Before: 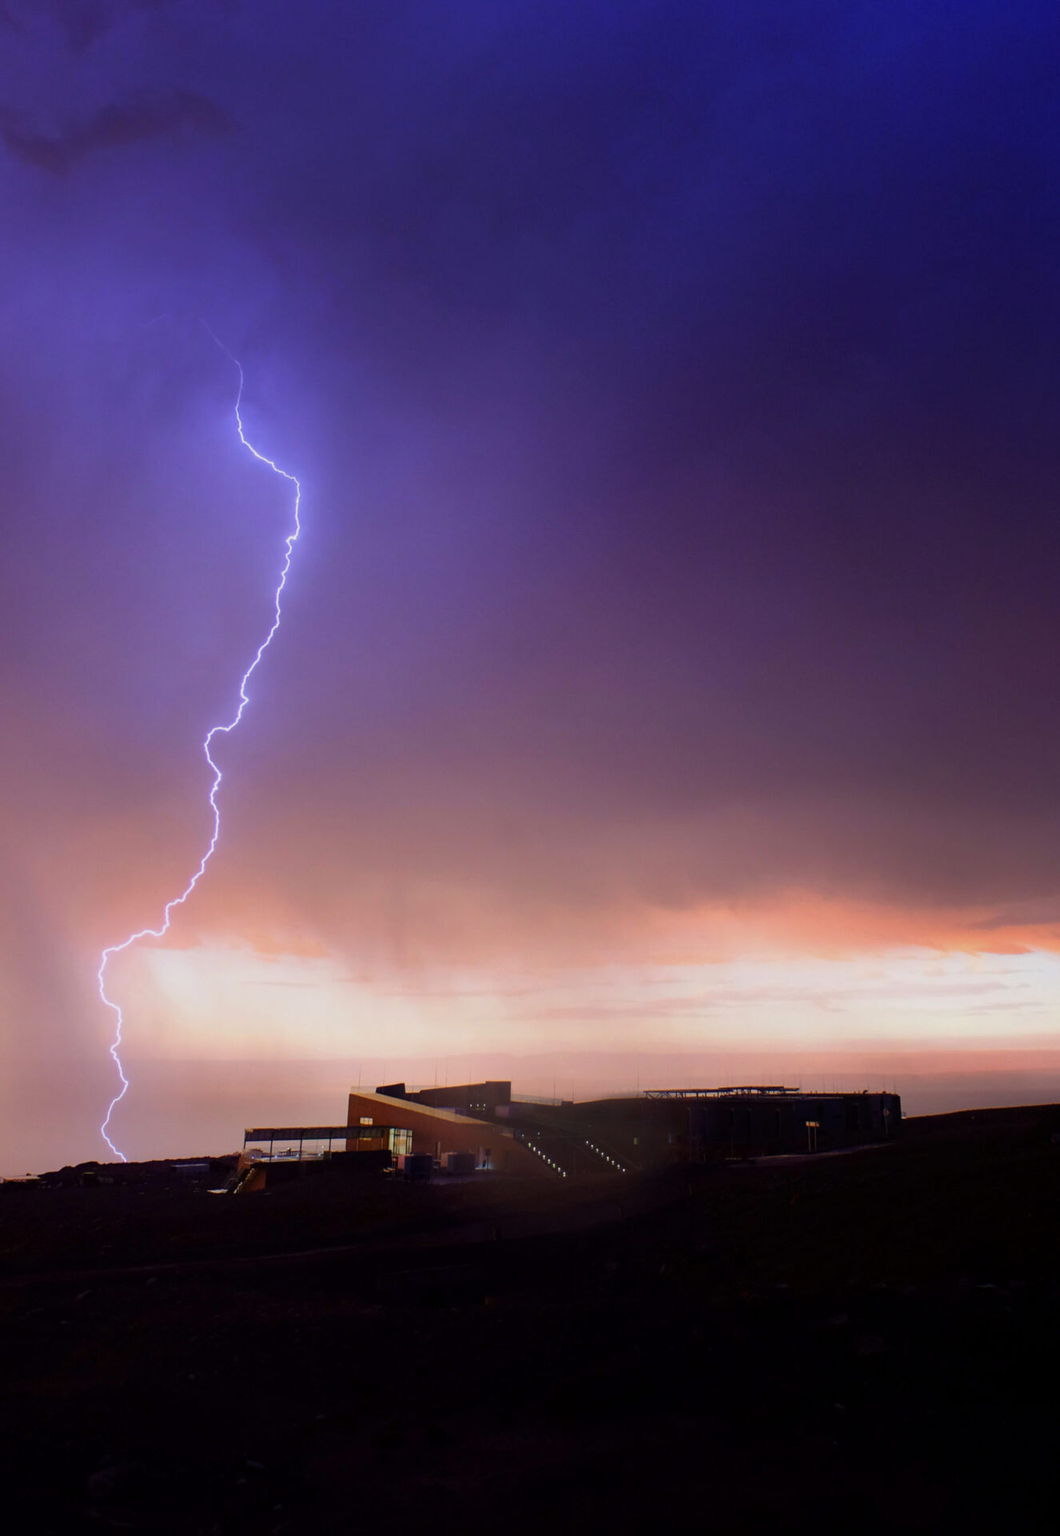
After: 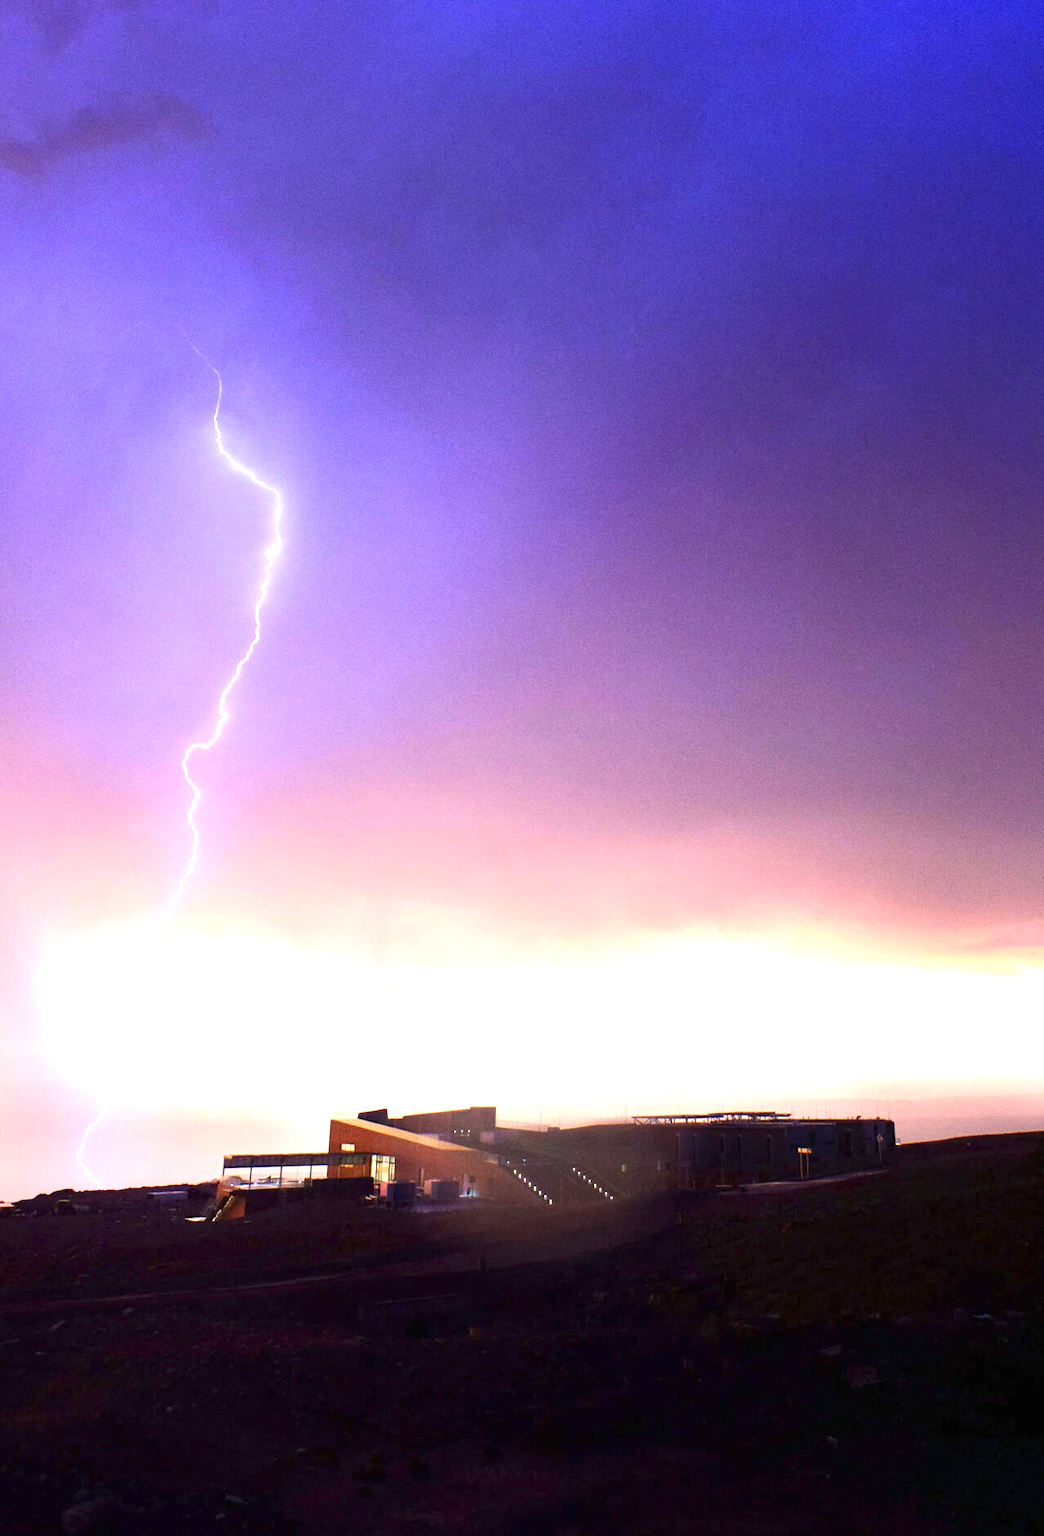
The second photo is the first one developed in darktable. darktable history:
crop and rotate: left 2.536%, right 1.107%, bottom 2.246%
grain: on, module defaults
exposure: black level correction 0, exposure 1.9 EV, compensate highlight preservation false
